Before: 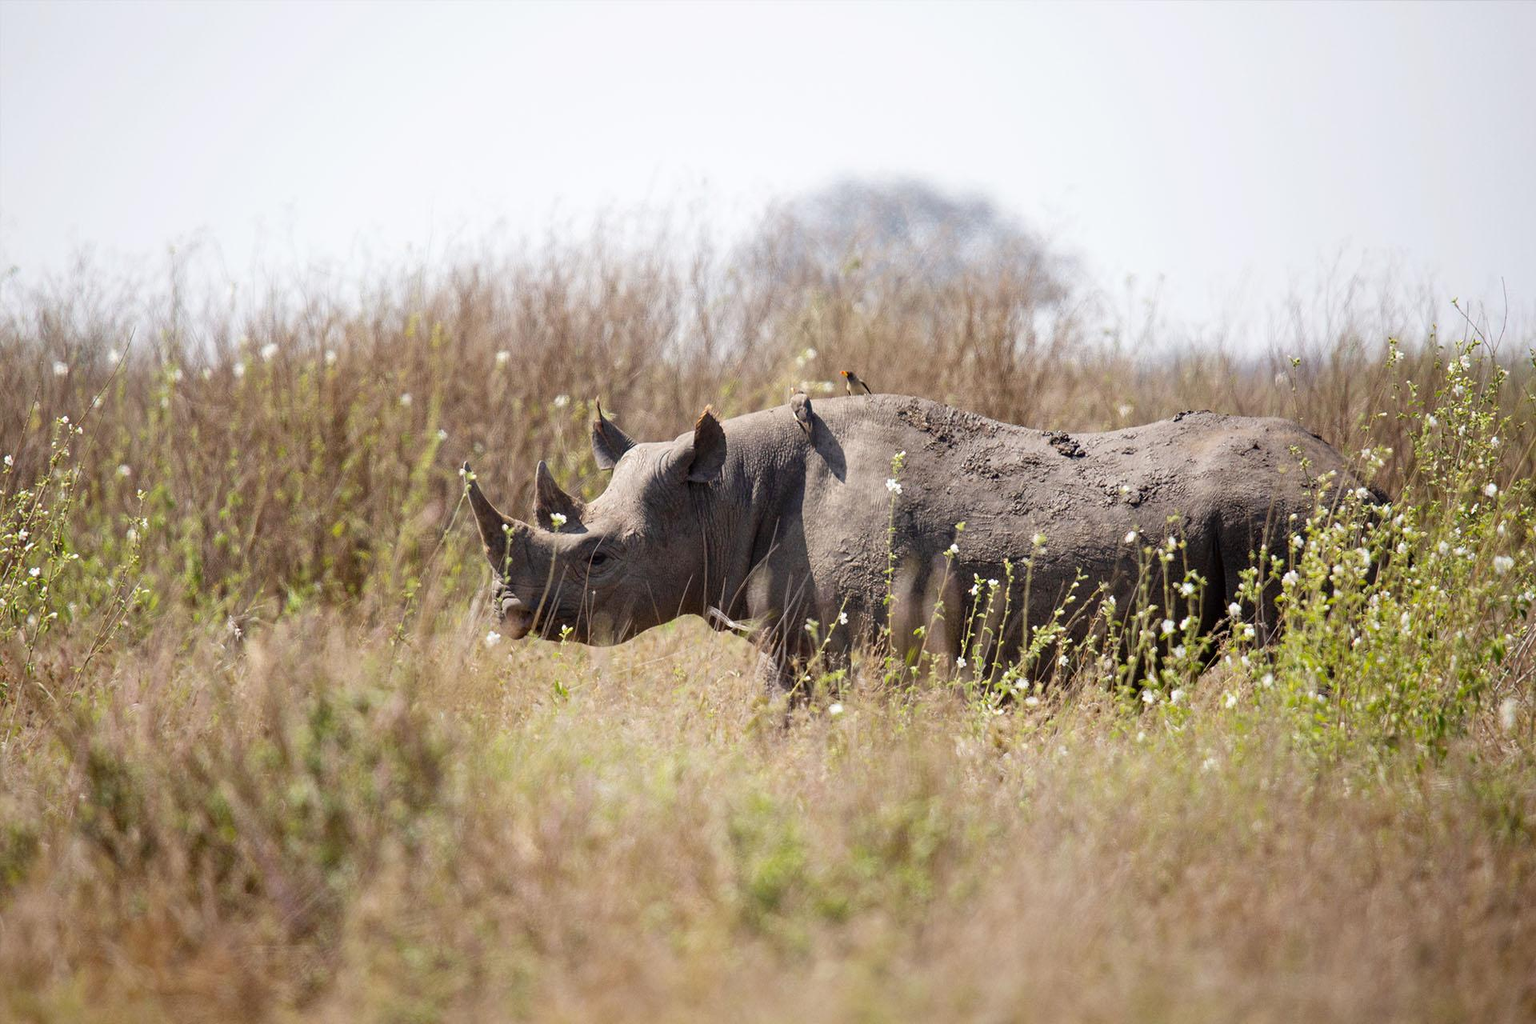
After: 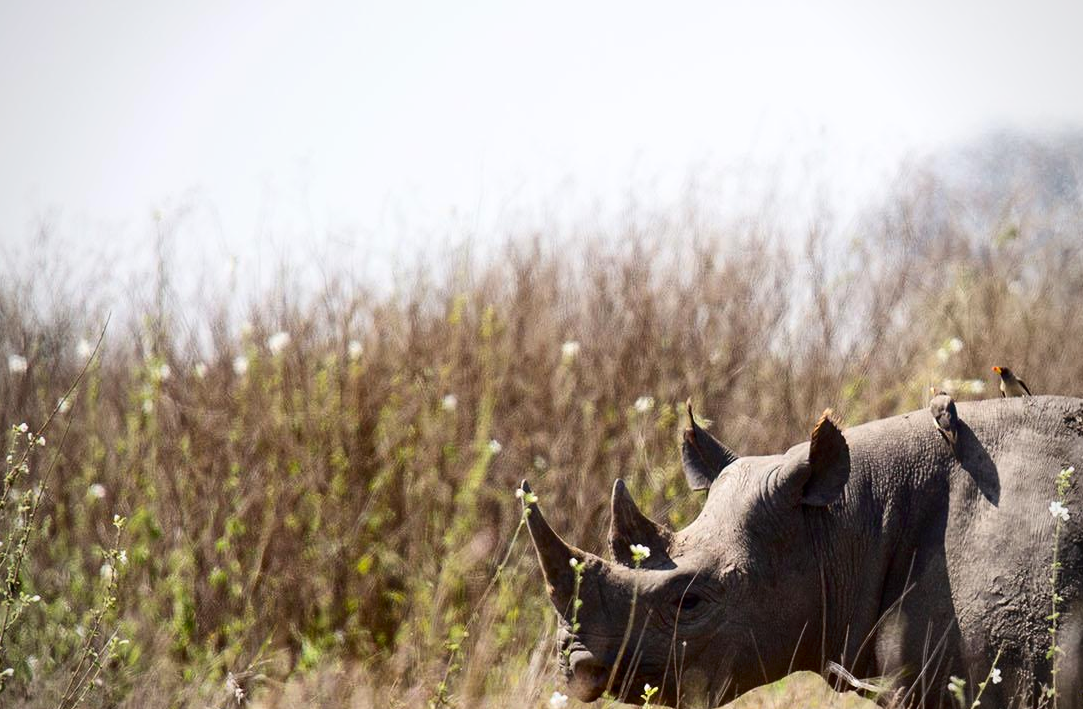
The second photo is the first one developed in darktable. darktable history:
contrast brightness saturation: contrast 0.203, brightness -0.106, saturation 0.095
crop and rotate: left 3.025%, top 7.612%, right 40.552%, bottom 36.95%
vignetting: brightness -0.268
exposure: exposure 0.014 EV, compensate highlight preservation false
